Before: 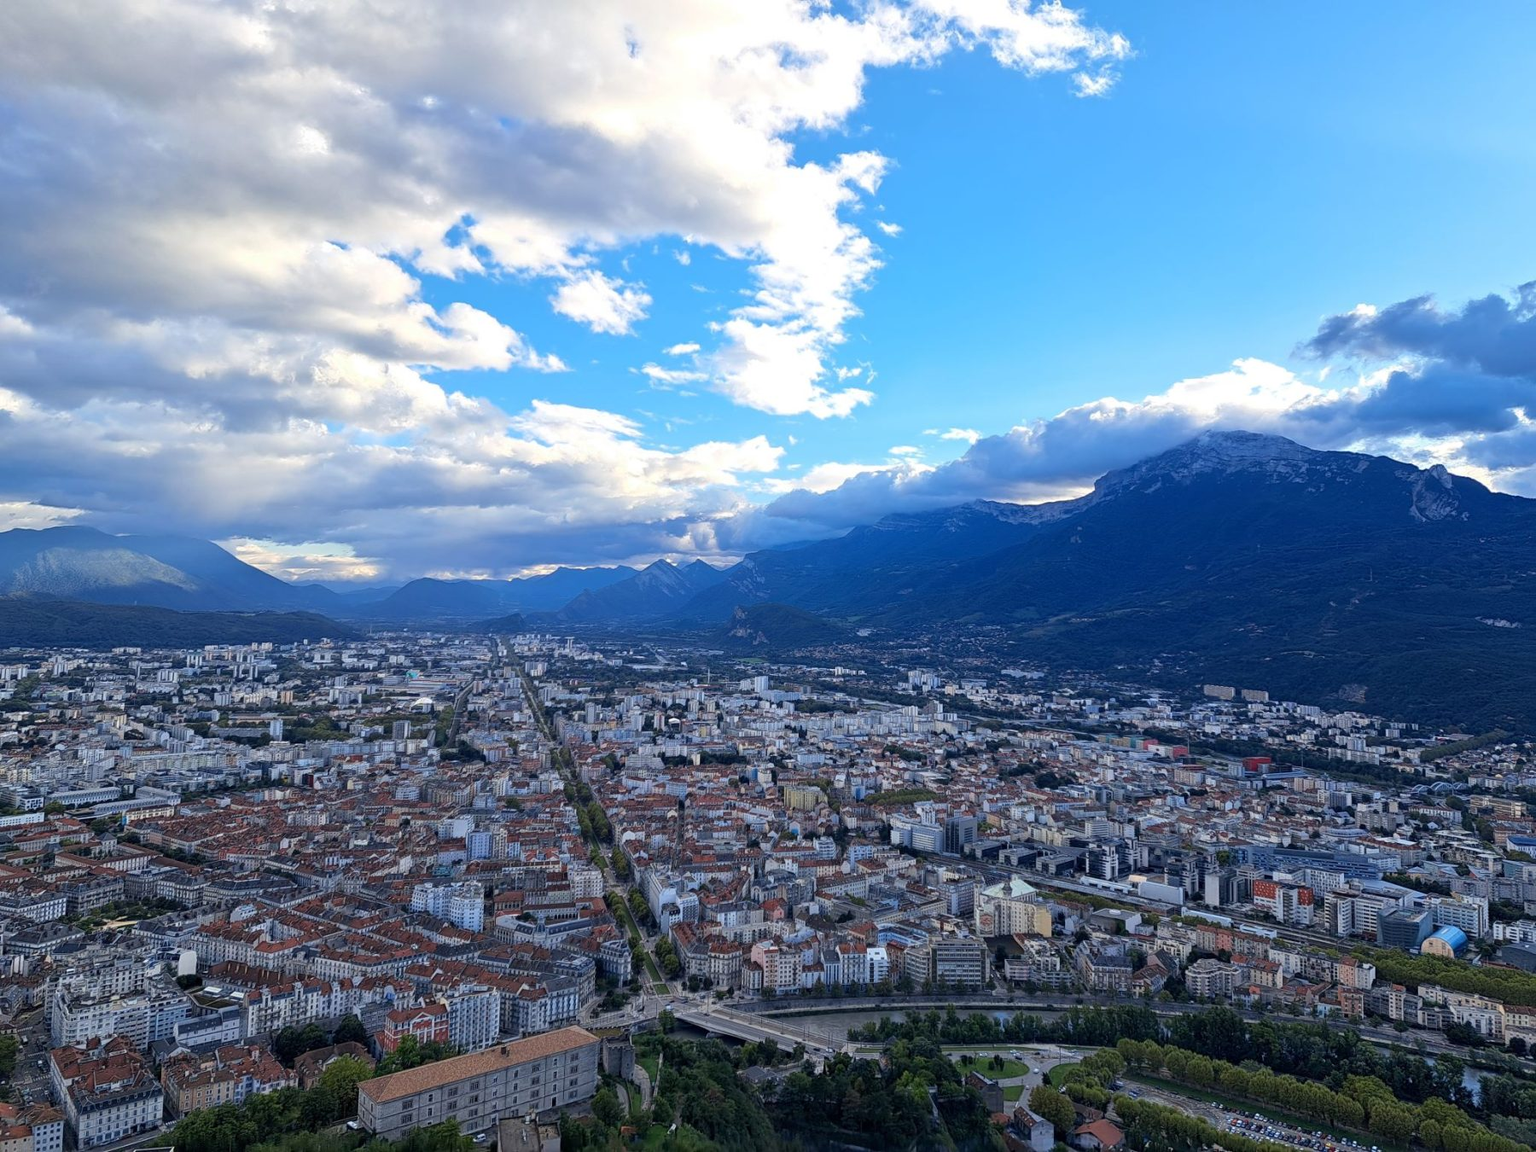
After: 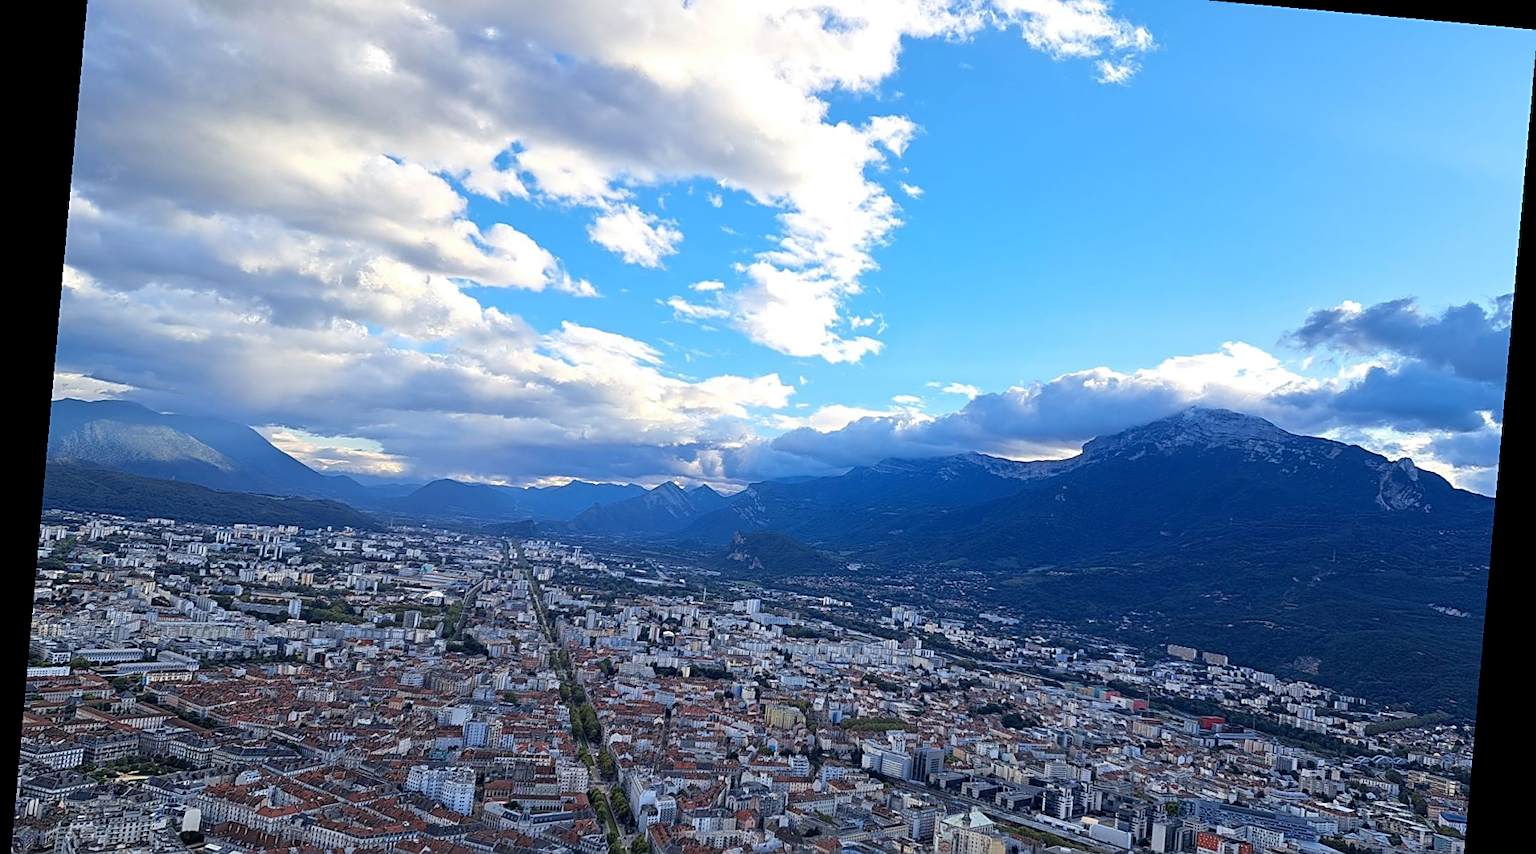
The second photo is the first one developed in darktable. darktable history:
sharpen: on, module defaults
rotate and perspective: rotation 5.12°, automatic cropping off
crop and rotate: top 8.293%, bottom 20.996%
